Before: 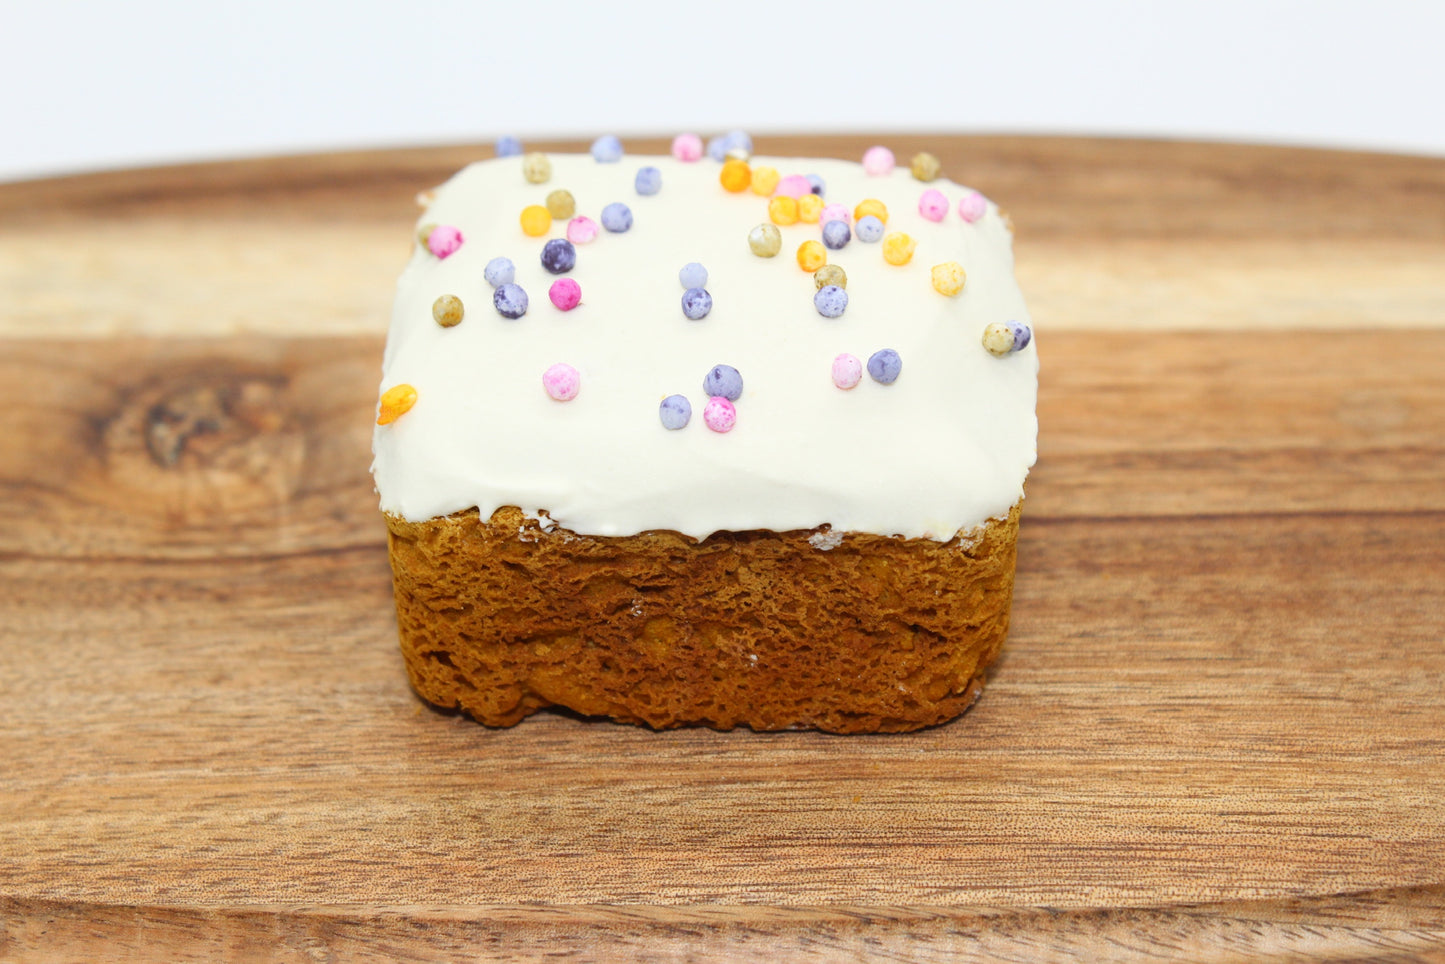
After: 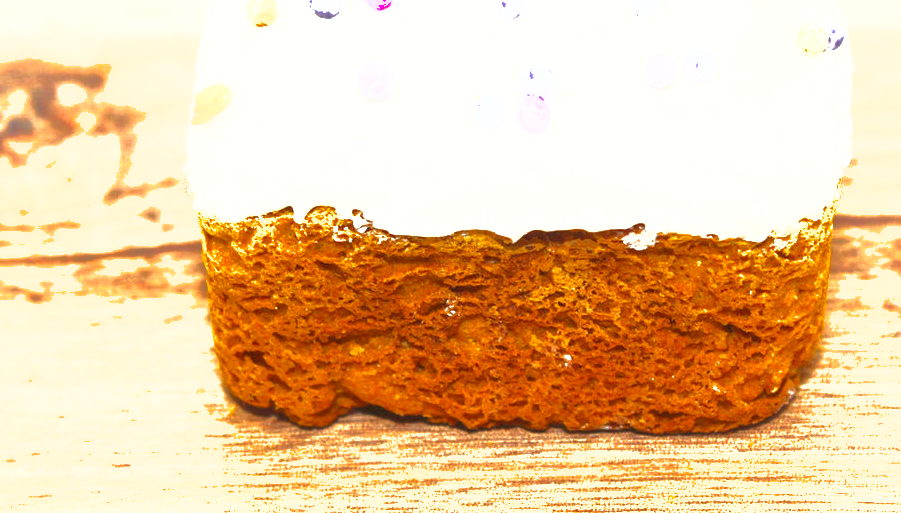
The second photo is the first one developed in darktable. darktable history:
shadows and highlights: on, module defaults
exposure: exposure 2.016 EV, compensate exposure bias true, compensate highlight preservation false
tone curve: curves: ch0 [(0, 0) (0.797, 0.684) (1, 1)], color space Lab, independent channels, preserve colors none
crop: left 12.933%, top 31.205%, right 24.701%, bottom 15.509%
